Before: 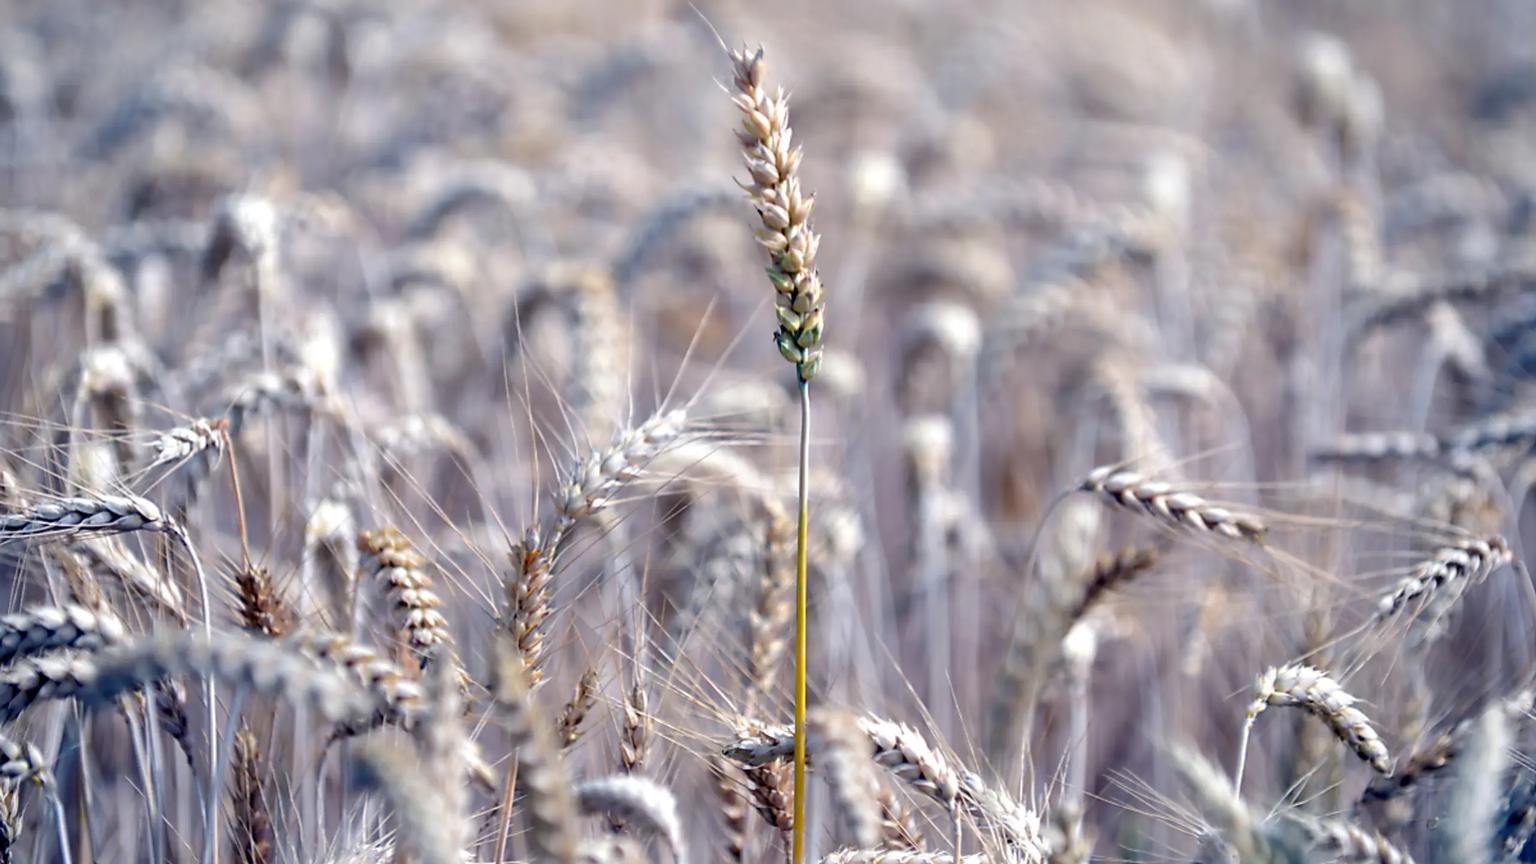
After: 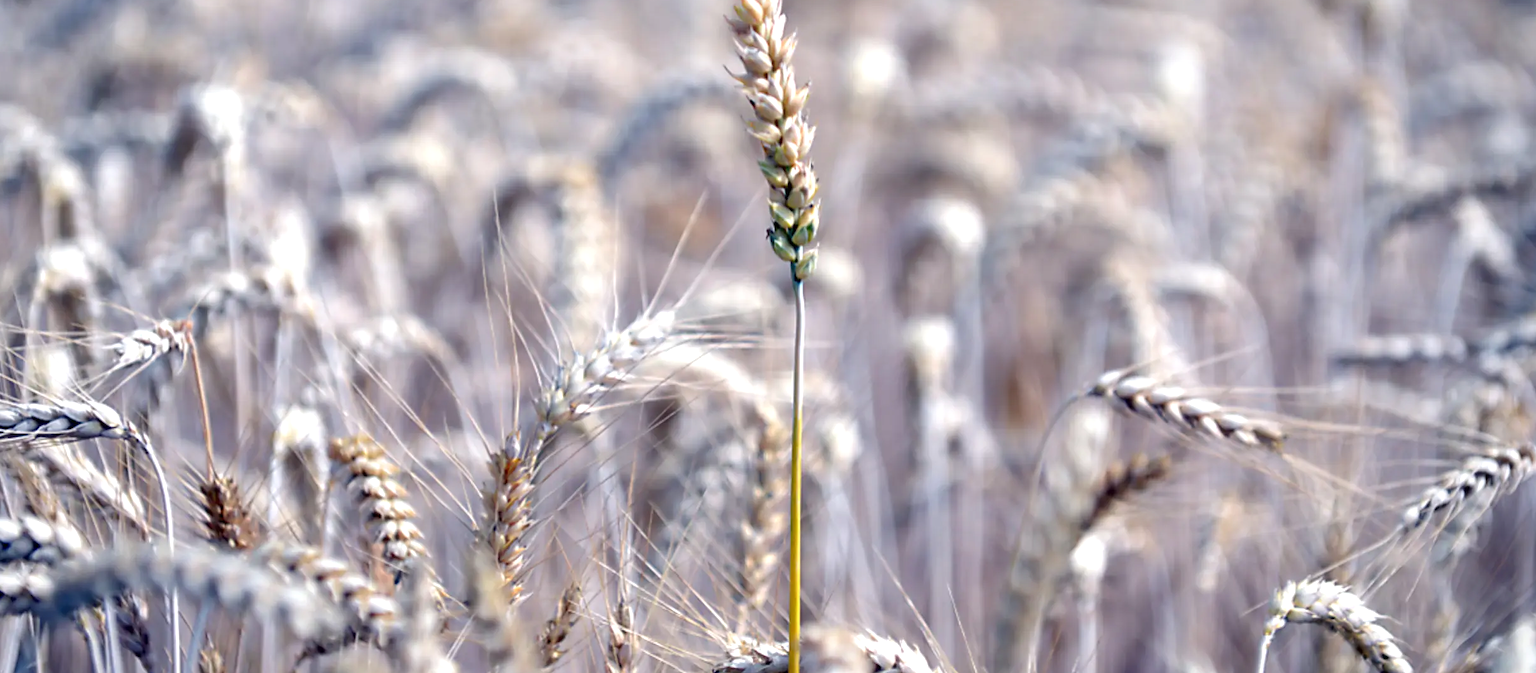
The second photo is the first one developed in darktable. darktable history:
crop and rotate: left 2.991%, top 13.302%, right 1.981%, bottom 12.636%
exposure: exposure 0.258 EV, compensate highlight preservation false
